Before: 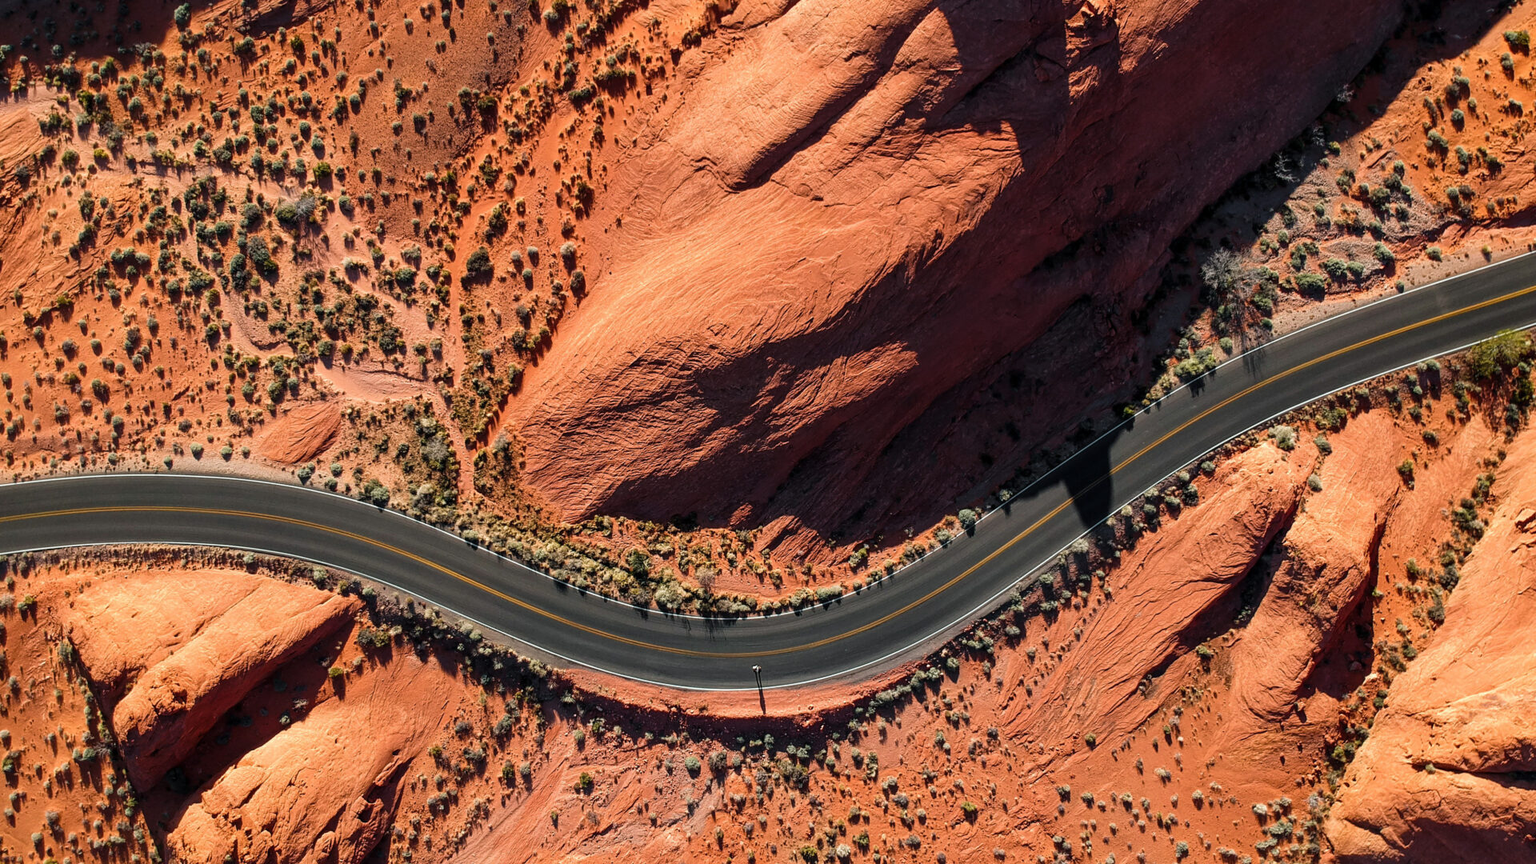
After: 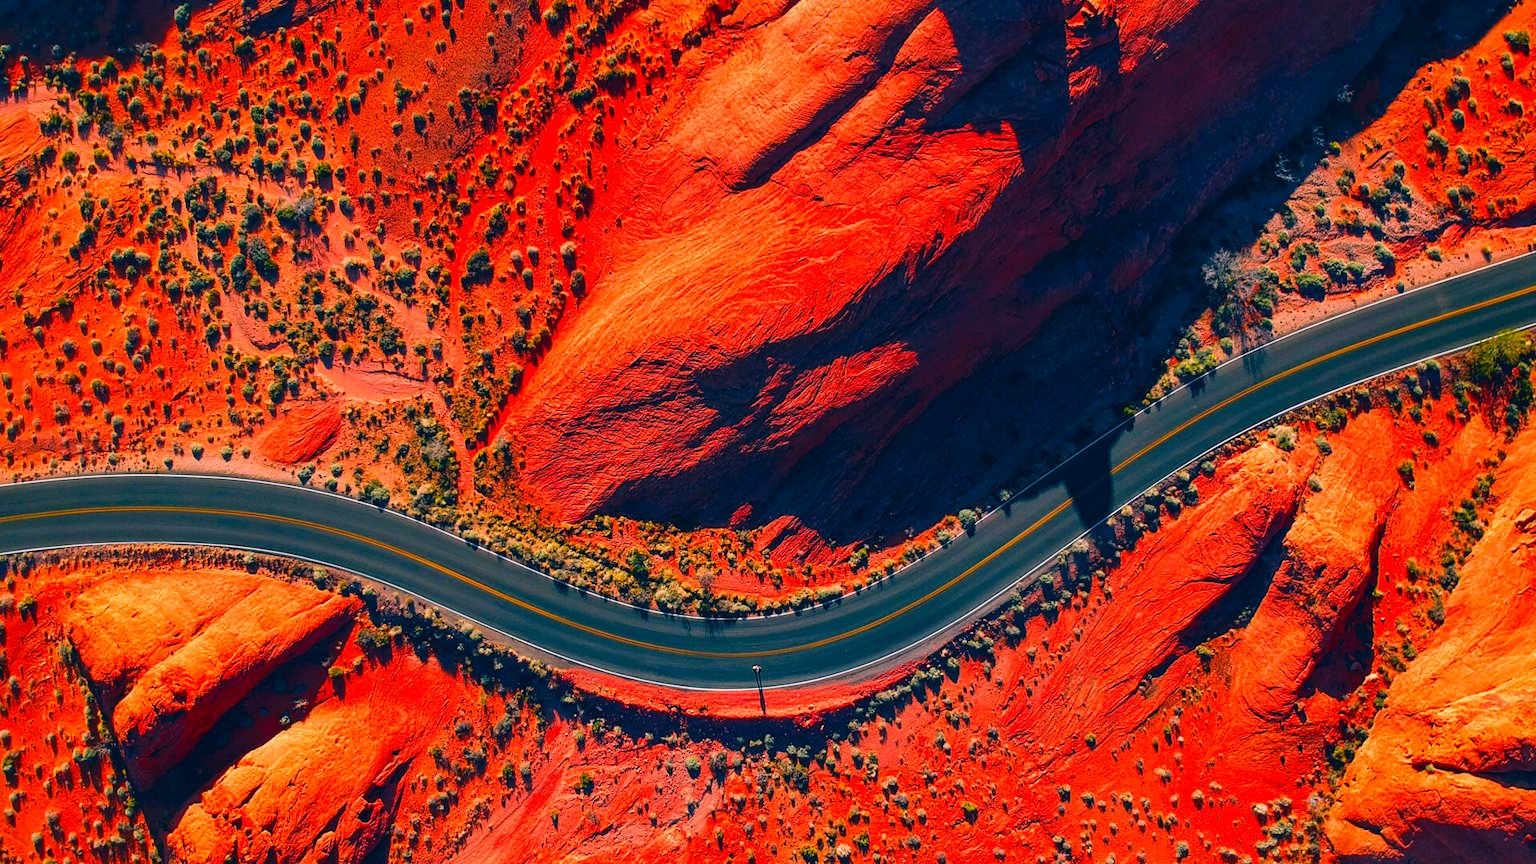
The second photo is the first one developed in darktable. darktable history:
contrast brightness saturation: brightness -0.025, saturation 0.366
color correction: highlights a* 16.9, highlights b* 0.336, shadows a* -15.39, shadows b* -14.66, saturation 1.53
